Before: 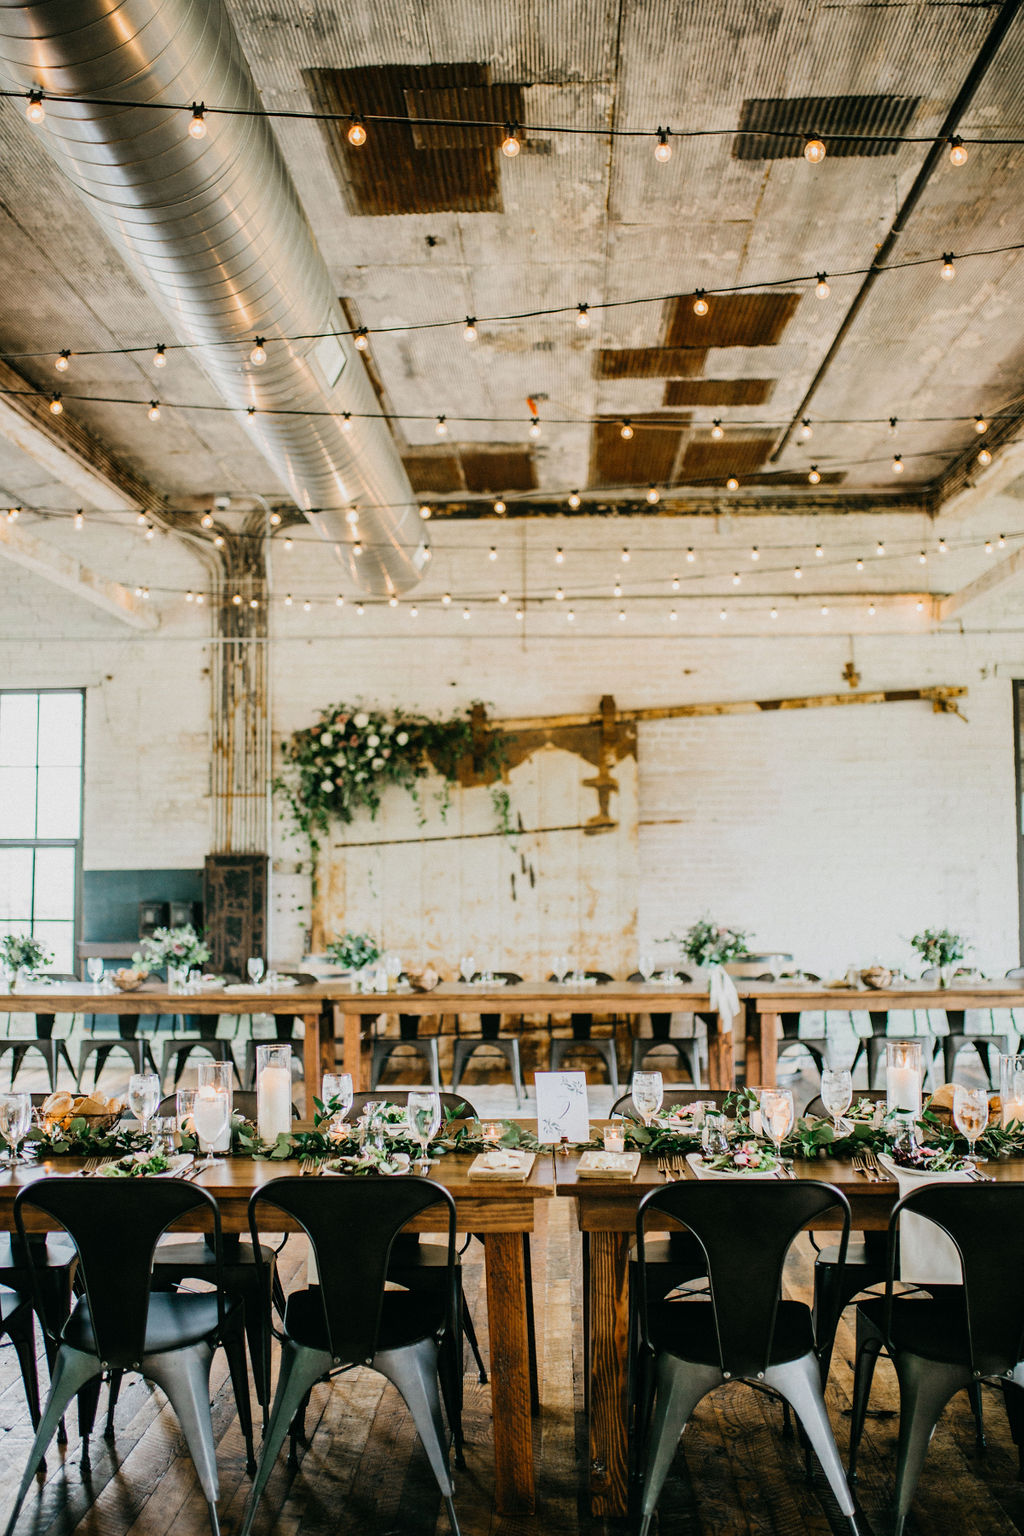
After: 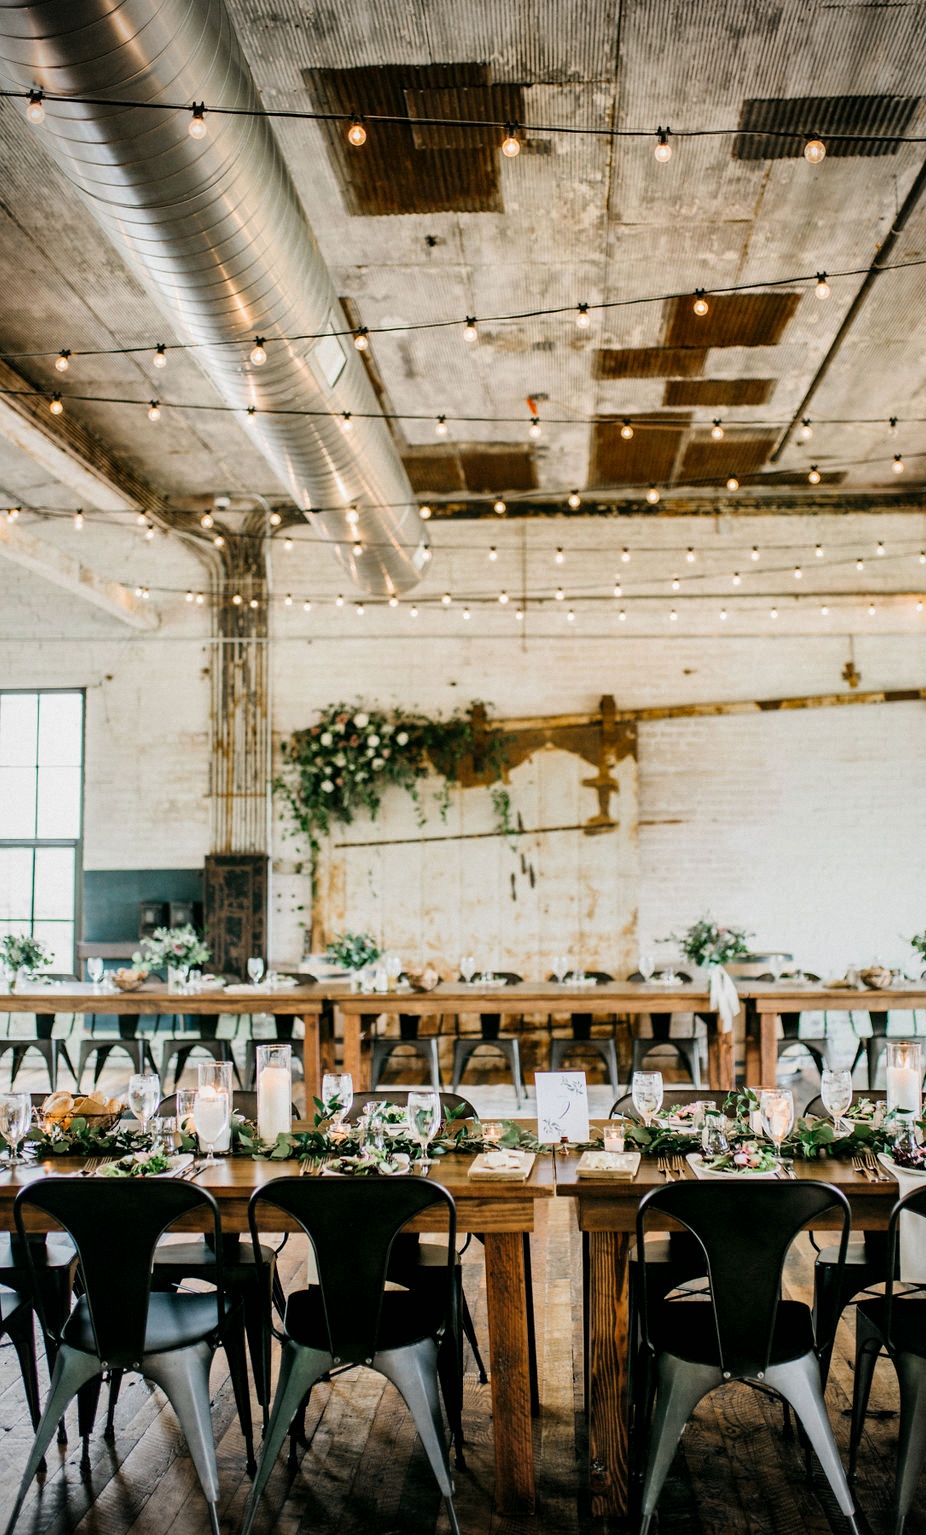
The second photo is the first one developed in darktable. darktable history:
vignetting: unbound false
local contrast: mode bilateral grid, contrast 20, coarseness 99, detail 150%, midtone range 0.2
crop: right 9.499%, bottom 0.049%
